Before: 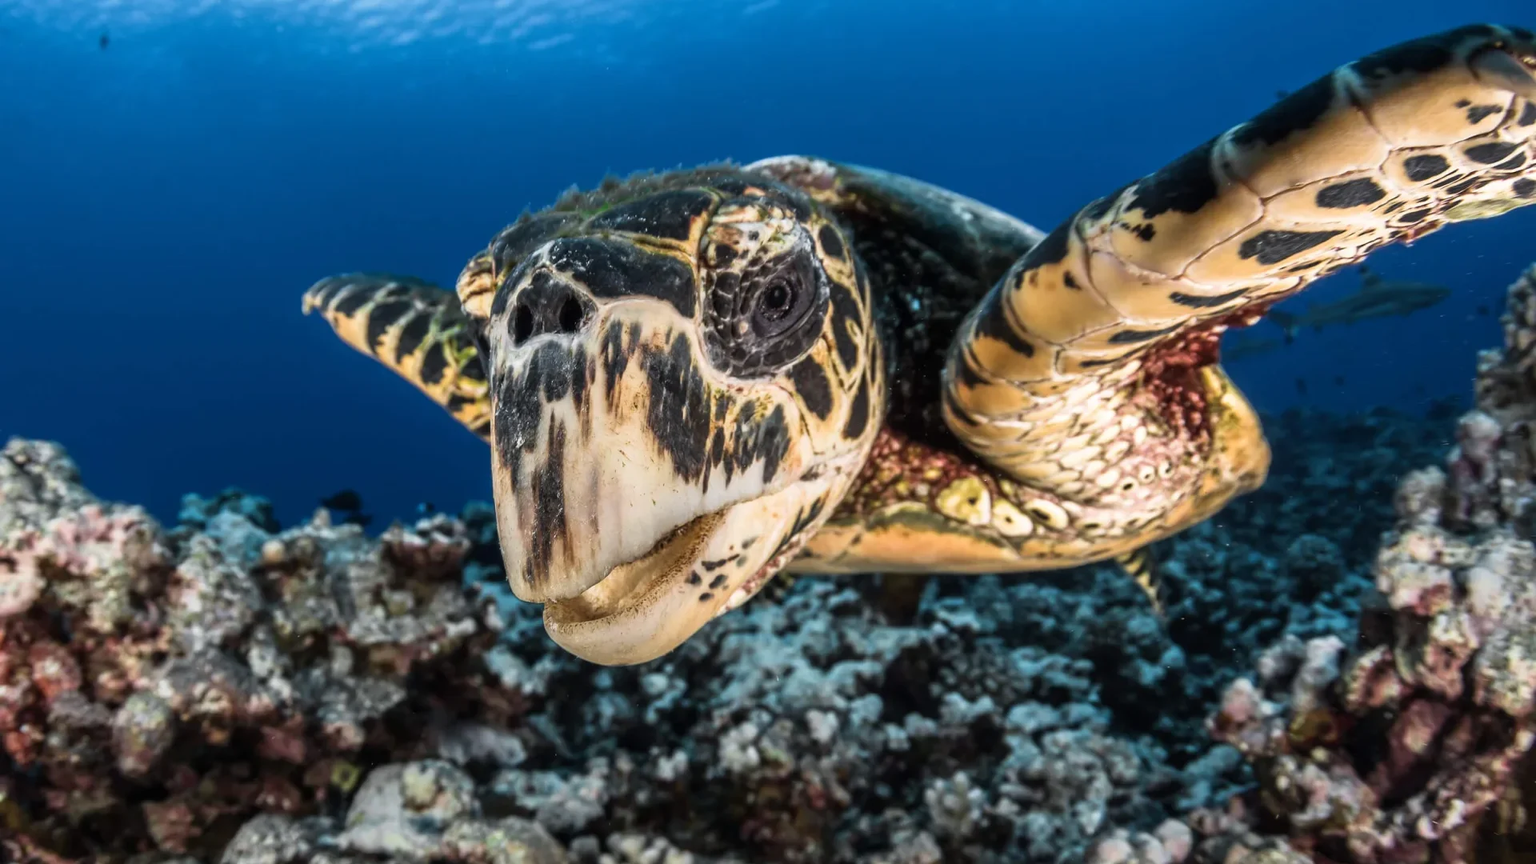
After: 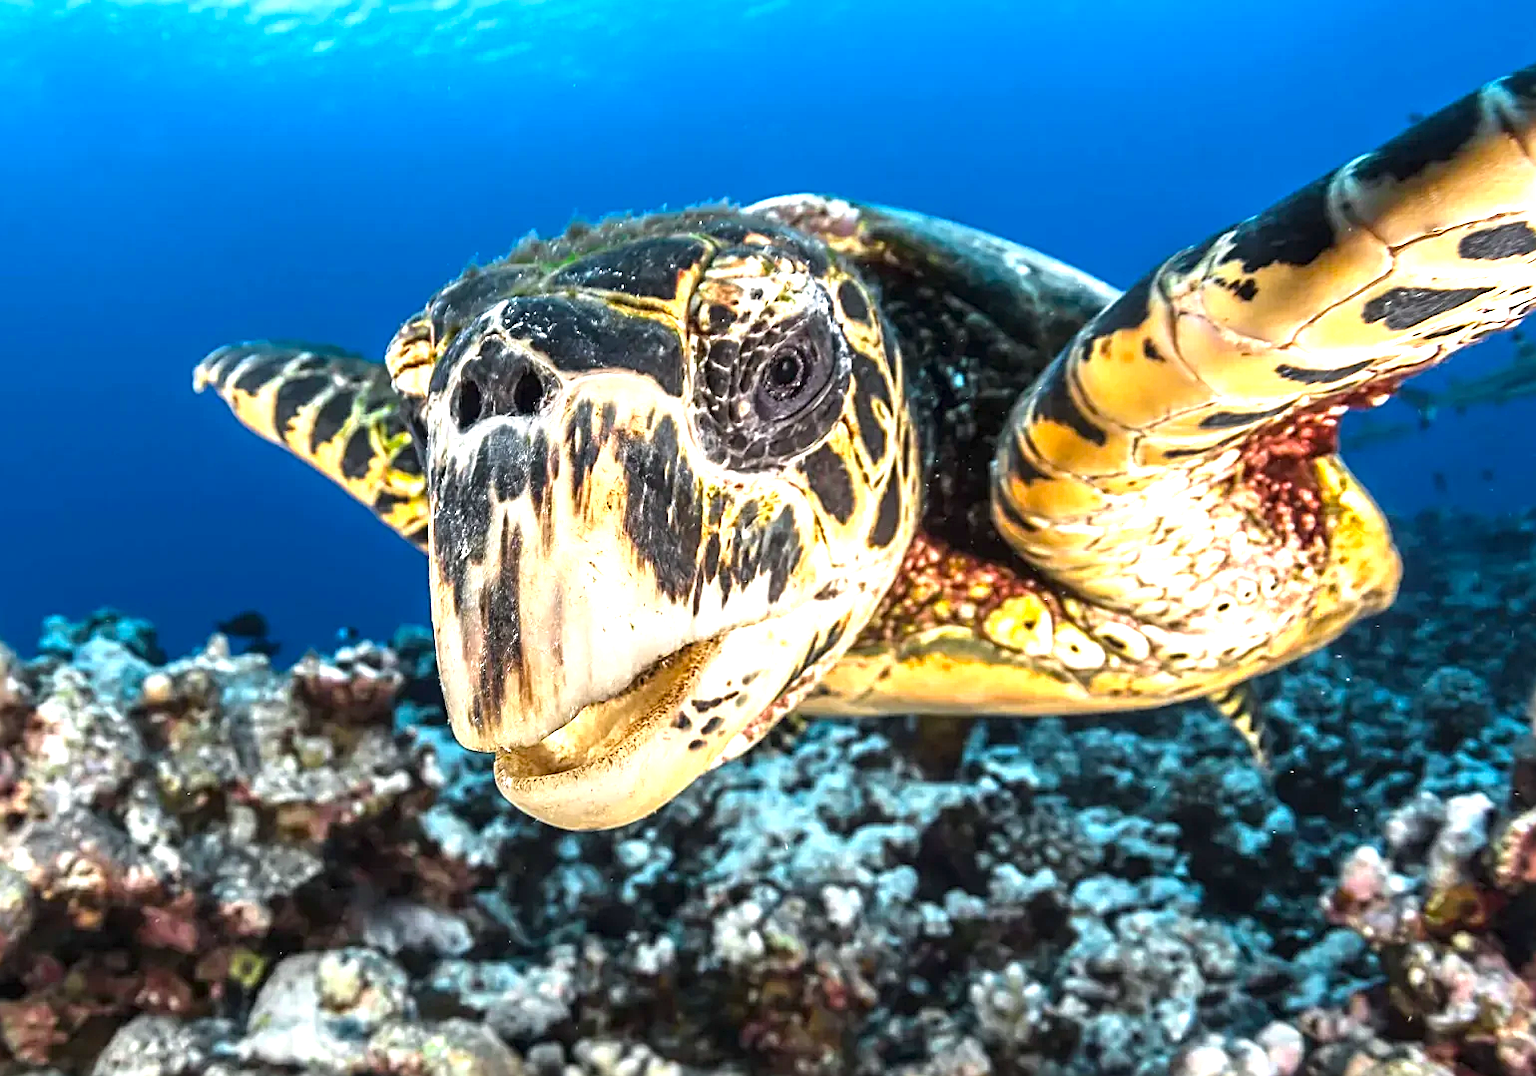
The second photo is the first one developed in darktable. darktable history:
crop and rotate: left 9.597%, right 10.195%
sharpen: radius 2.543, amount 0.636
exposure: black level correction 0, exposure 1.2 EV, compensate exposure bias true, compensate highlight preservation false
color balance: output saturation 120%
